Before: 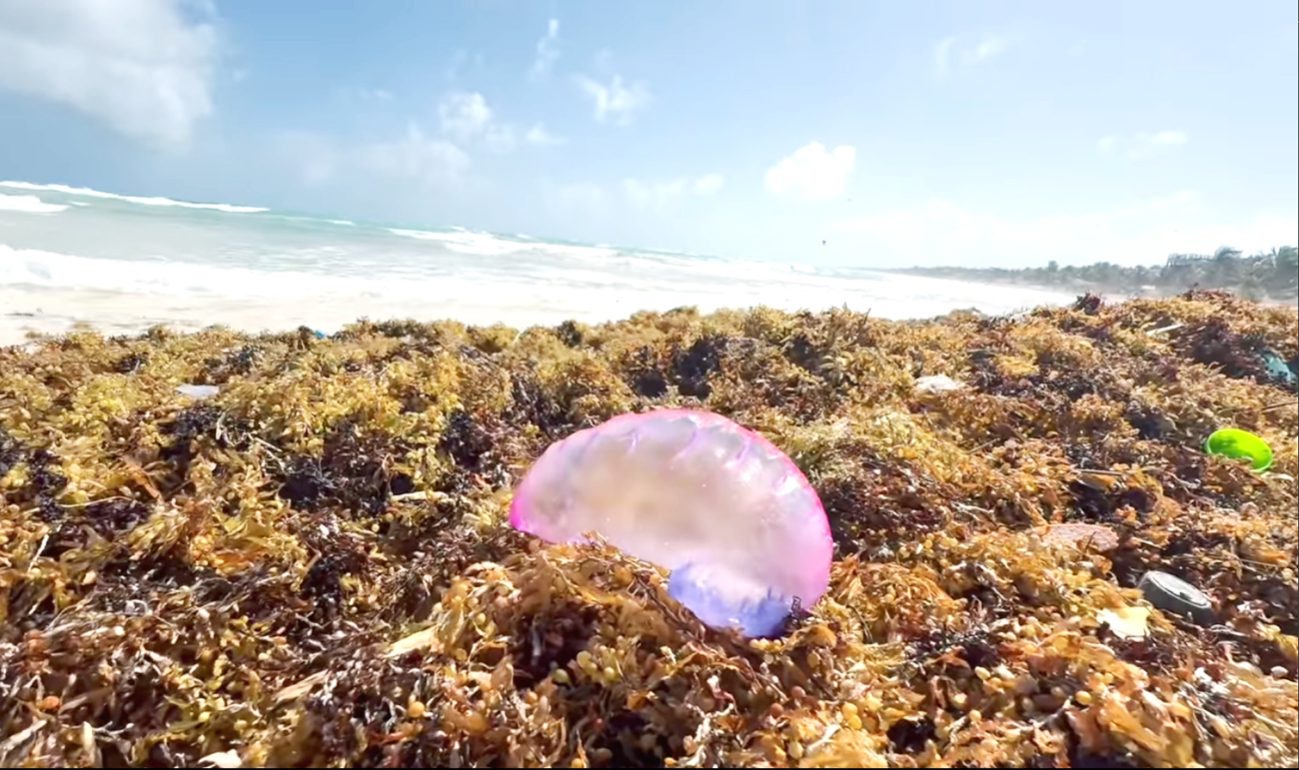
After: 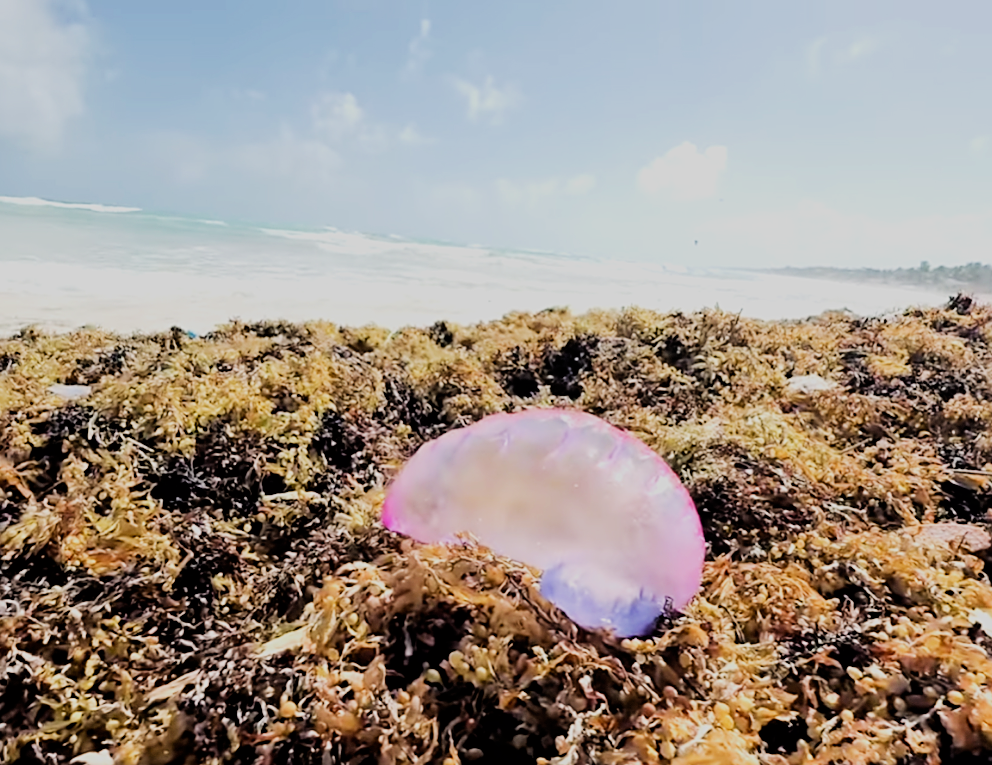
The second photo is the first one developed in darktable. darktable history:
crop: left 9.867%, right 12.649%
filmic rgb: black relative exposure -3.1 EV, white relative exposure 7.06 EV, hardness 1.47, contrast 1.353, iterations of high-quality reconstruction 0
sharpen: on, module defaults
